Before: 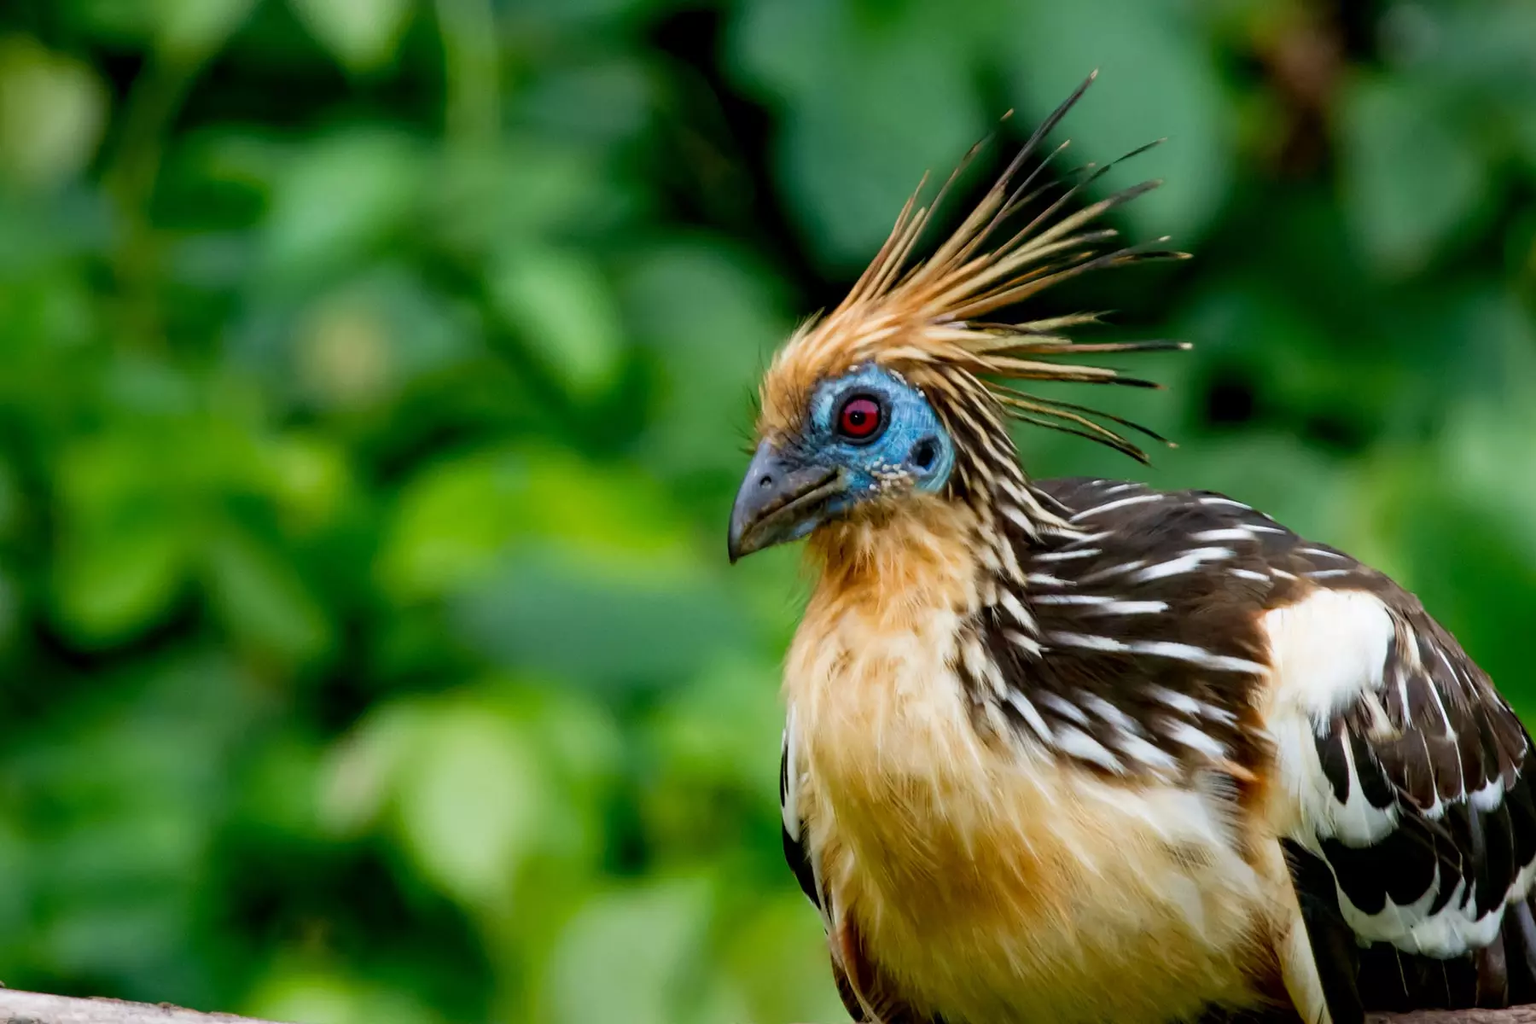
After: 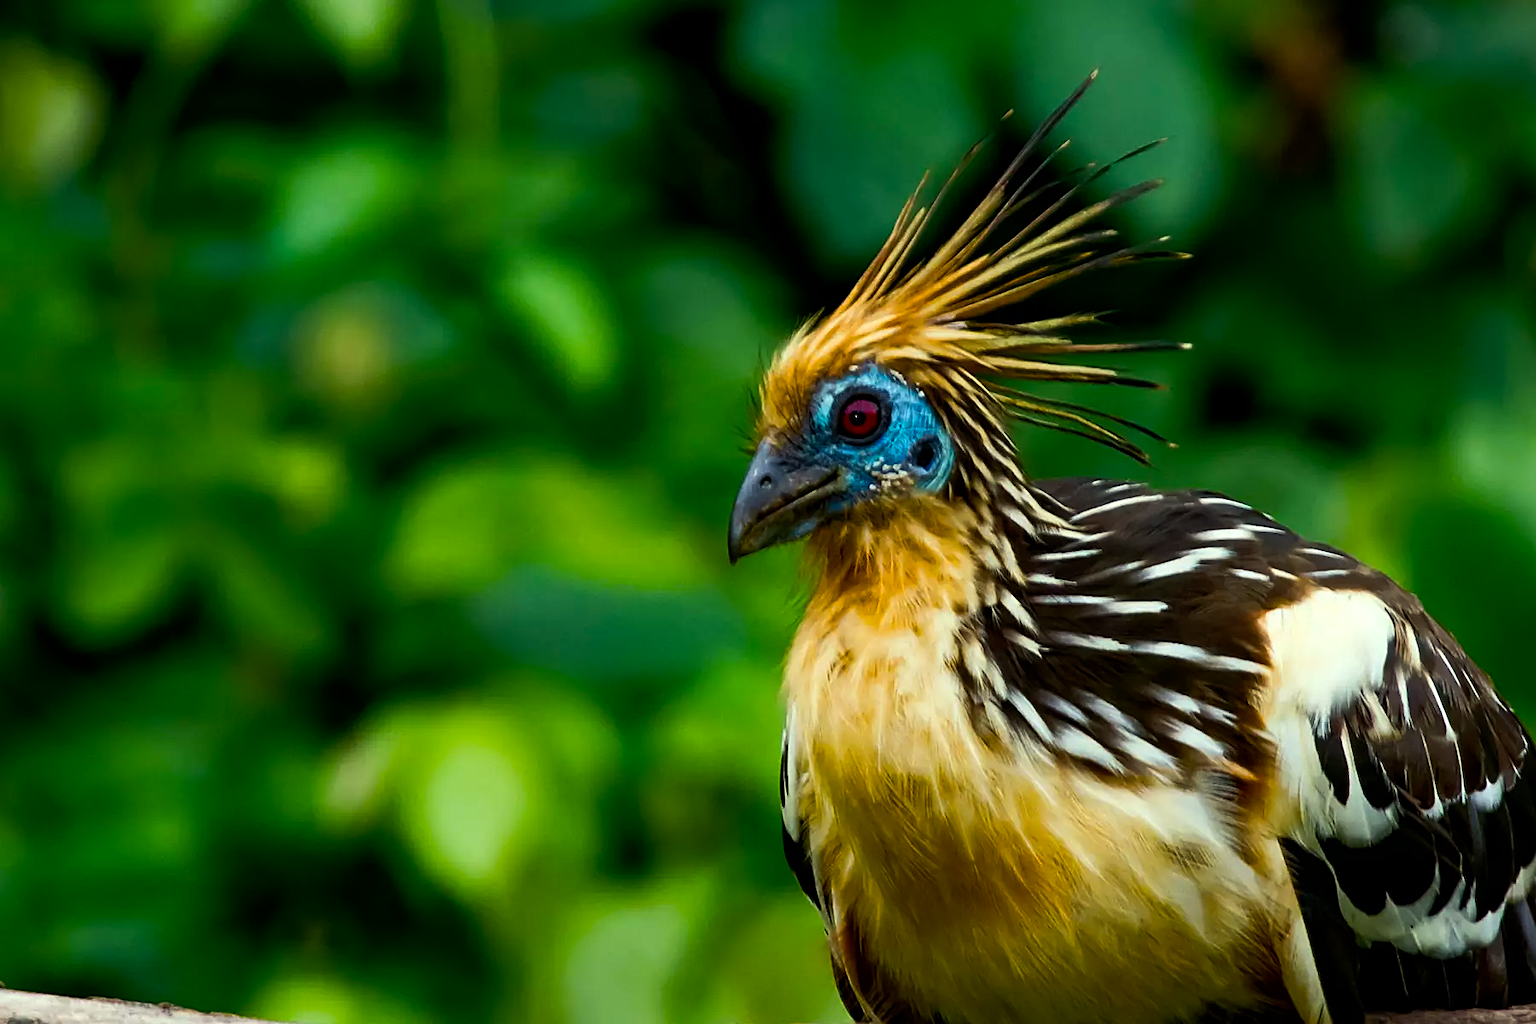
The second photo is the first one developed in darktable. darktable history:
sharpen: on, module defaults
color balance rgb: highlights gain › chroma 2.062%, highlights gain › hue 73.17°, linear chroma grading › global chroma 19.087%, perceptual saturation grading › global saturation 25.599%, perceptual brilliance grading › highlights 4.08%, perceptual brilliance grading › mid-tones -17.505%, perceptual brilliance grading › shadows -41.667%
color correction: highlights a* -8.4, highlights b* 3.24
